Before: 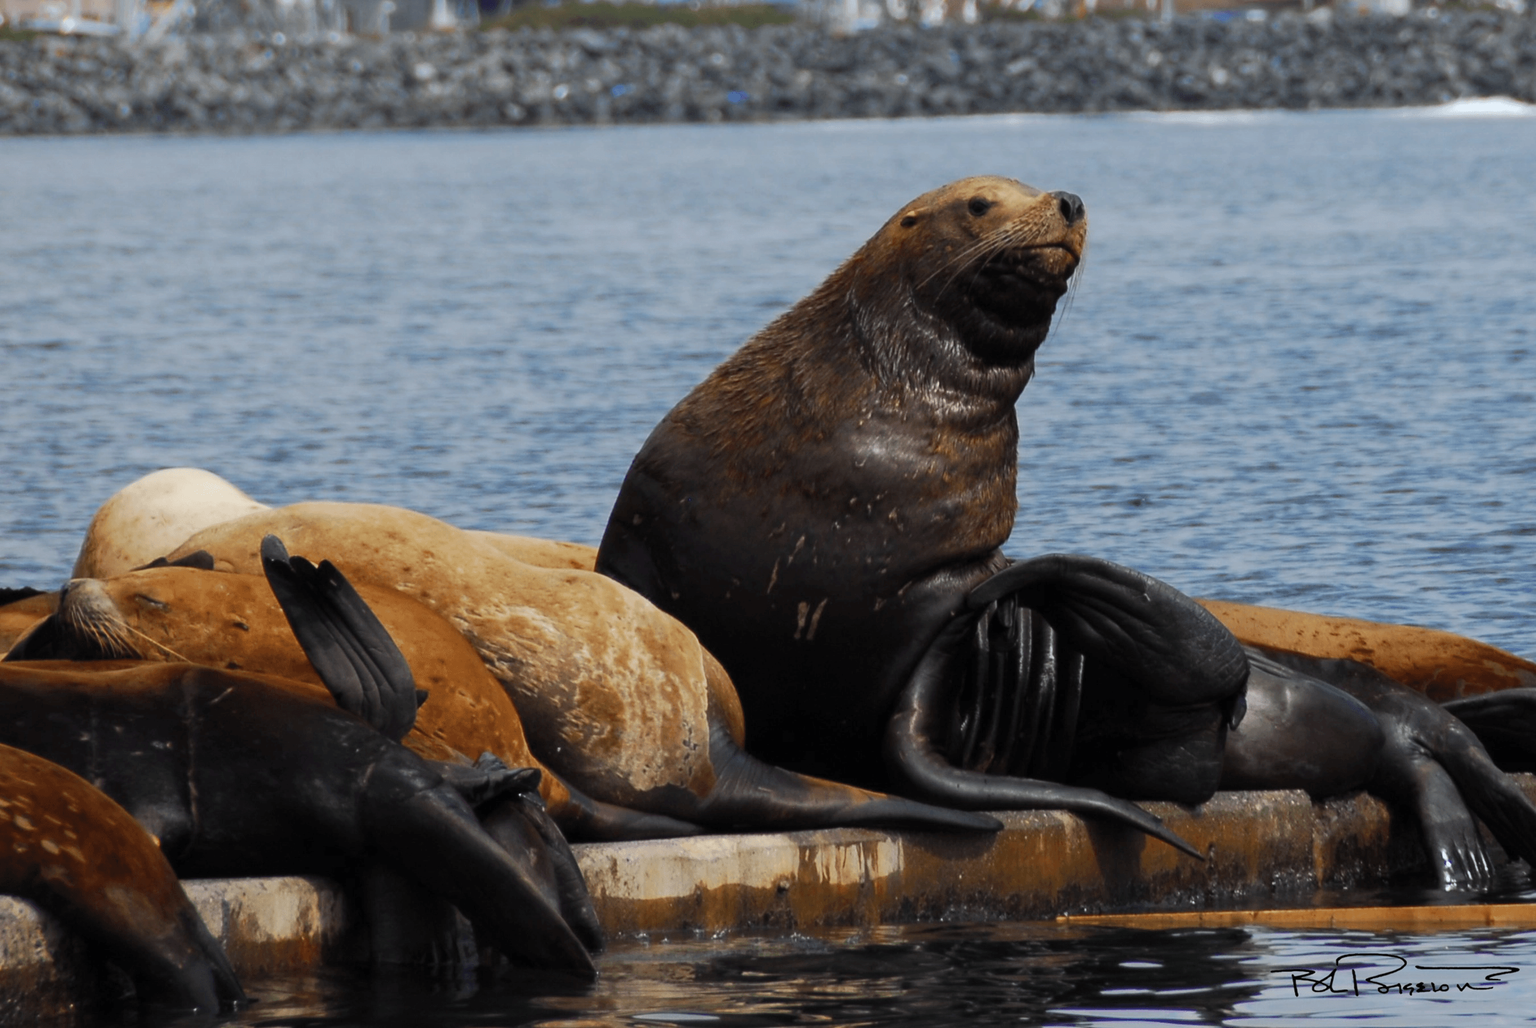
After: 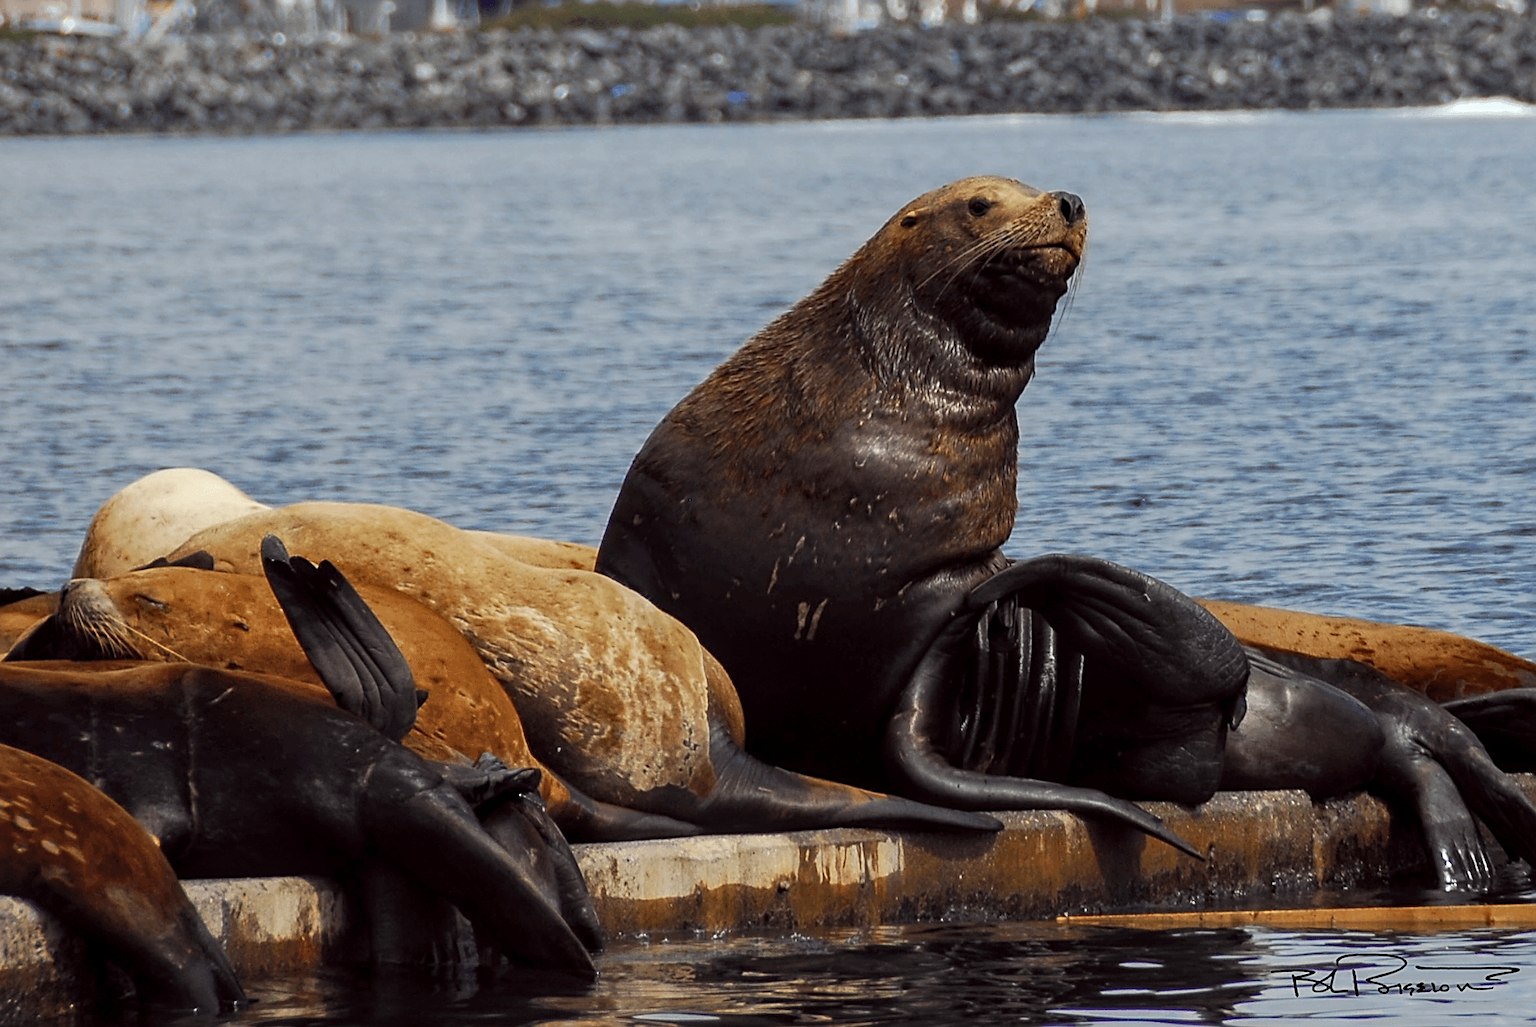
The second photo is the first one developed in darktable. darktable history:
color correction: highlights a* -1.13, highlights b* 4.53, shadows a* 3.57
shadows and highlights: shadows 13.28, white point adjustment 1.19, highlights -2.16, soften with gaussian
sharpen: radius 2.804, amount 0.729
local contrast: on, module defaults
